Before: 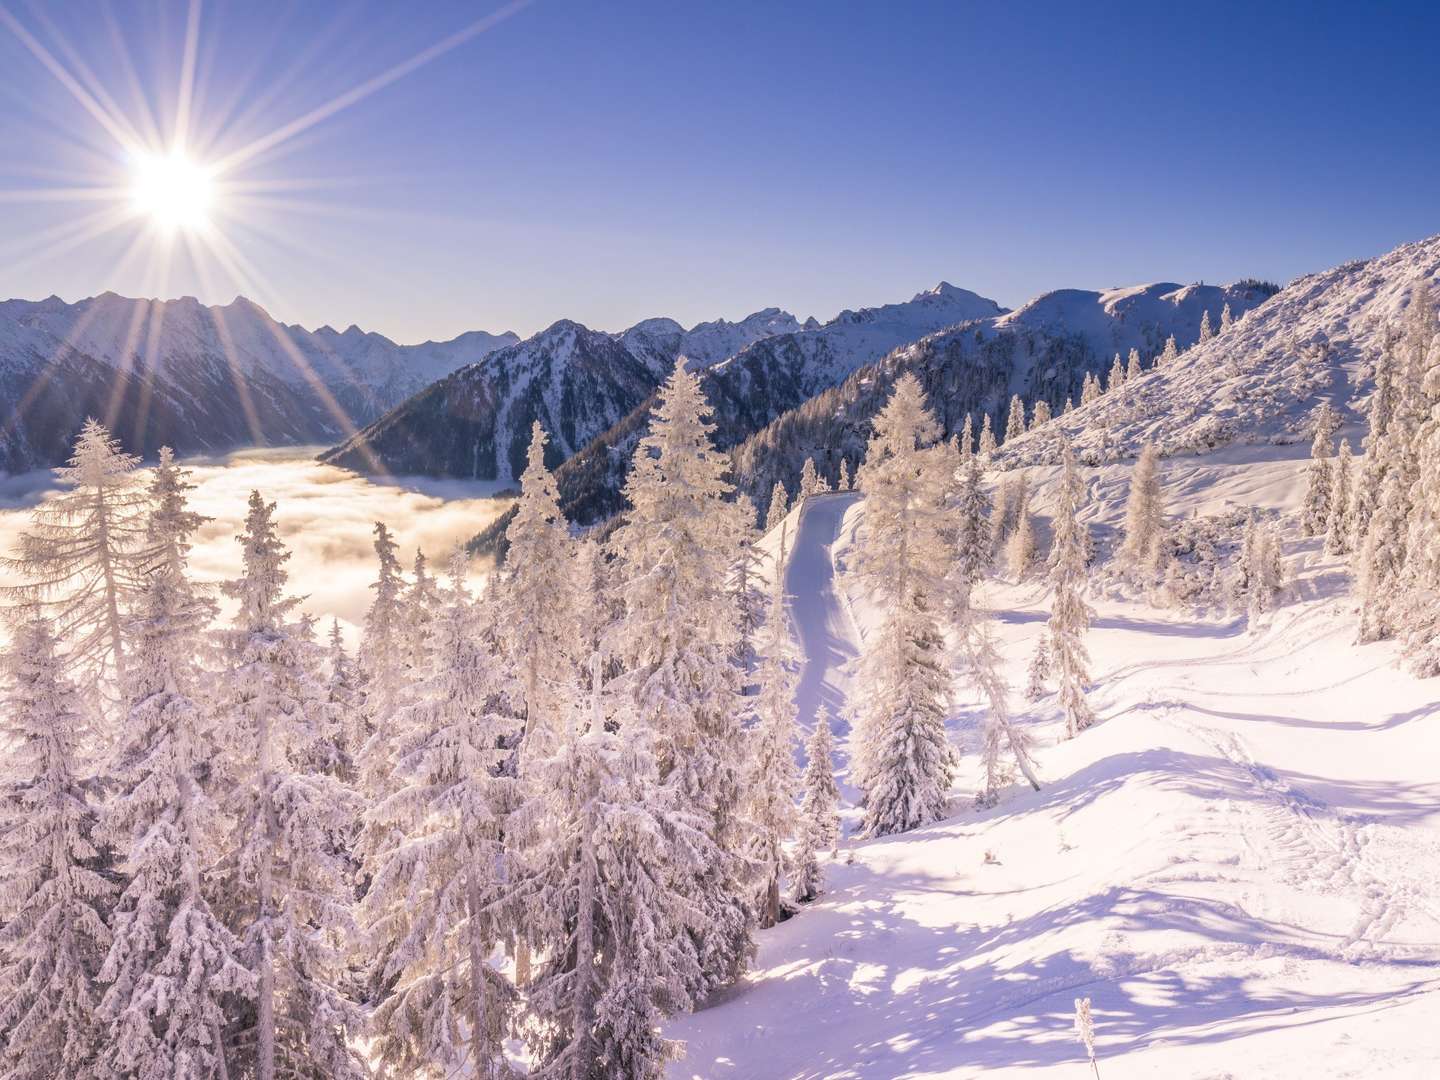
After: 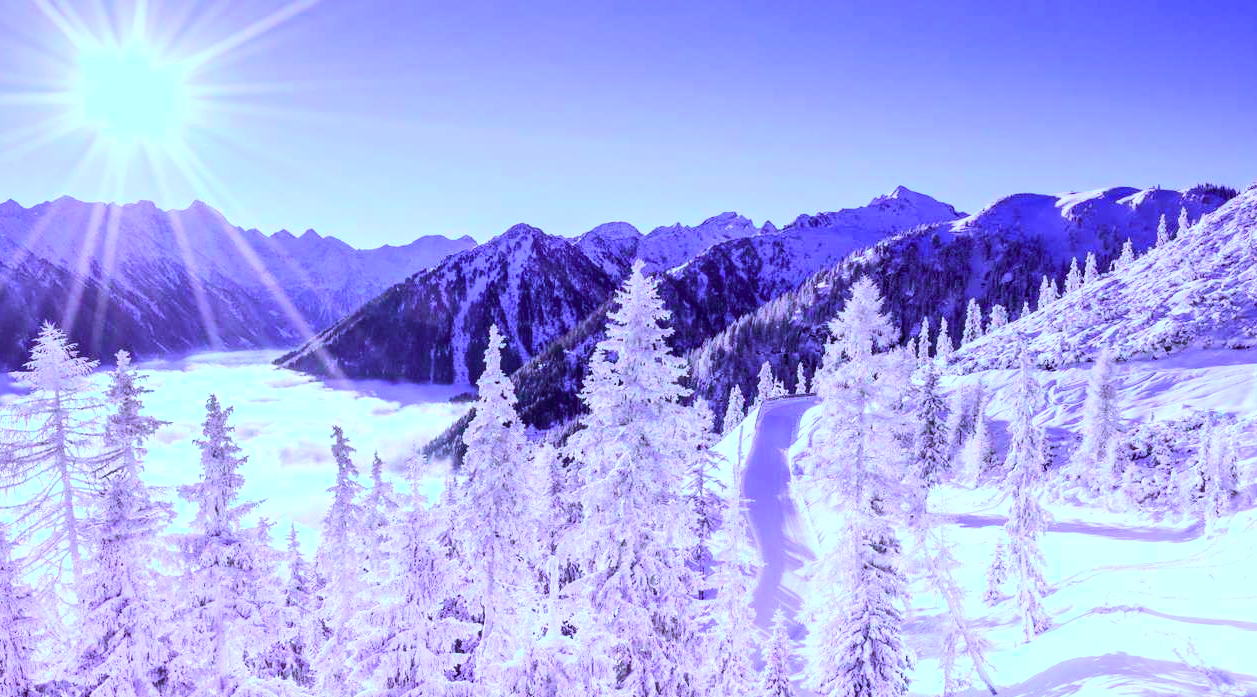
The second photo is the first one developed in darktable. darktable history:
color balance: lift [0.991, 1, 1, 1], gamma [0.996, 1, 1, 1], input saturation 98.52%, contrast 20.34%, output saturation 103.72%
shadows and highlights: shadows 25, highlights -25
crop: left 3.015%, top 8.969%, right 9.647%, bottom 26.457%
tone curve: curves: ch0 [(0, 0.023) (0.103, 0.087) (0.295, 0.297) (0.445, 0.531) (0.553, 0.665) (0.735, 0.843) (0.994, 1)]; ch1 [(0, 0) (0.427, 0.346) (0.456, 0.426) (0.484, 0.483) (0.509, 0.514) (0.535, 0.56) (0.581, 0.632) (0.646, 0.715) (1, 1)]; ch2 [(0, 0) (0.369, 0.388) (0.449, 0.431) (0.501, 0.495) (0.533, 0.518) (0.572, 0.612) (0.677, 0.752) (1, 1)], color space Lab, independent channels, preserve colors none
white balance: red 0.766, blue 1.537
